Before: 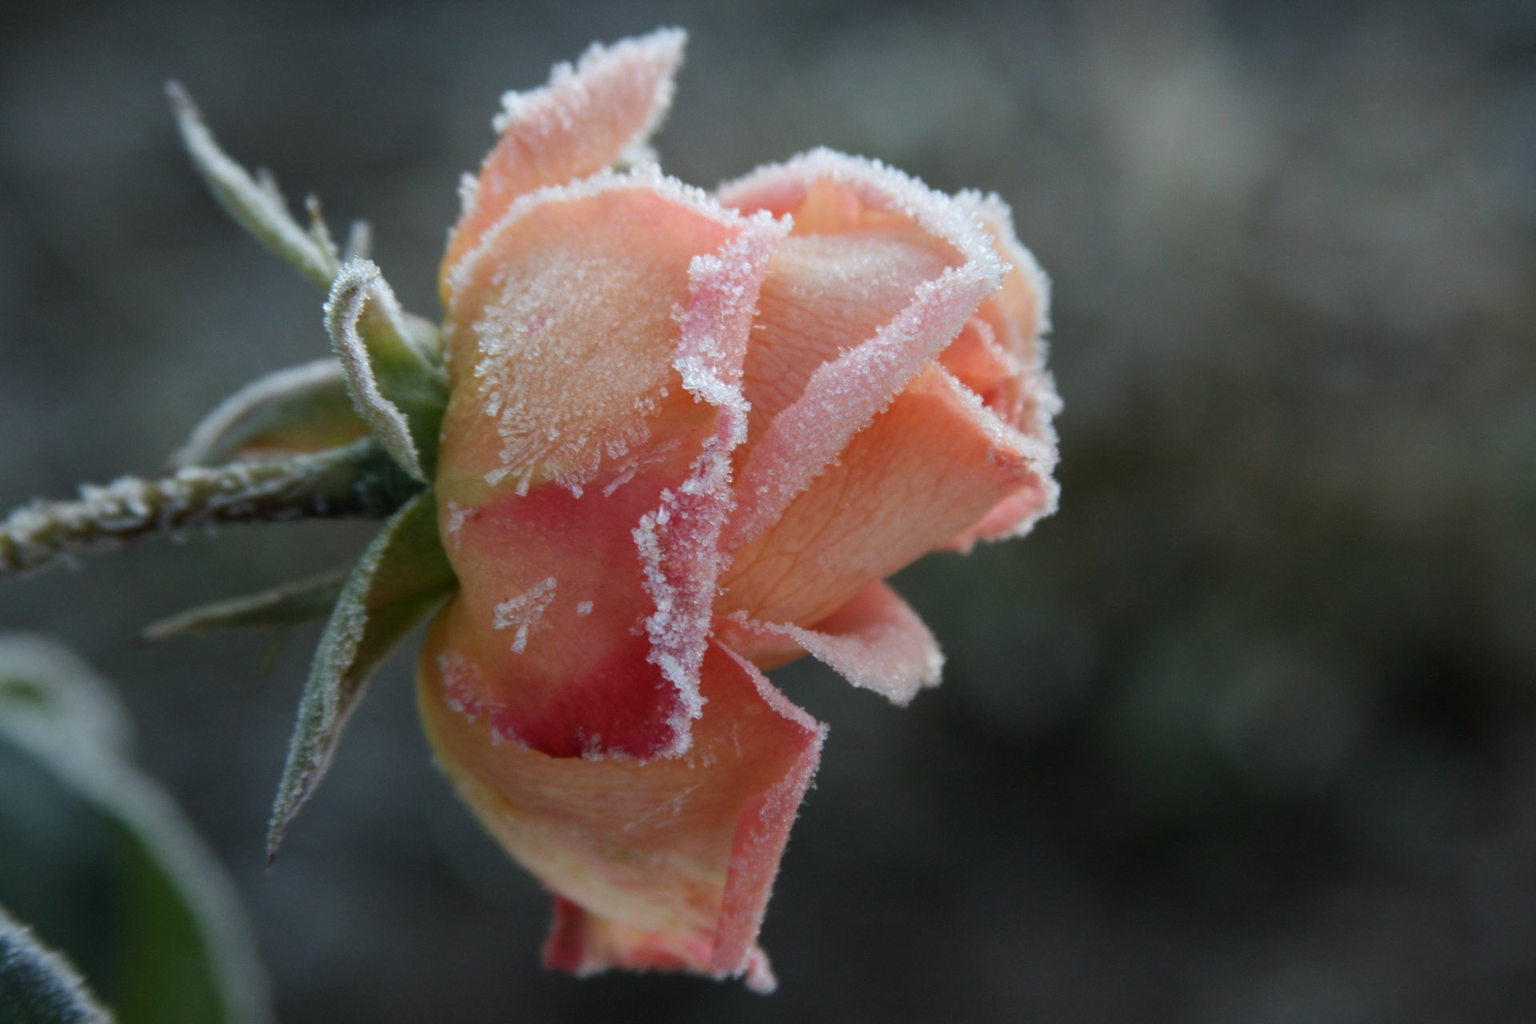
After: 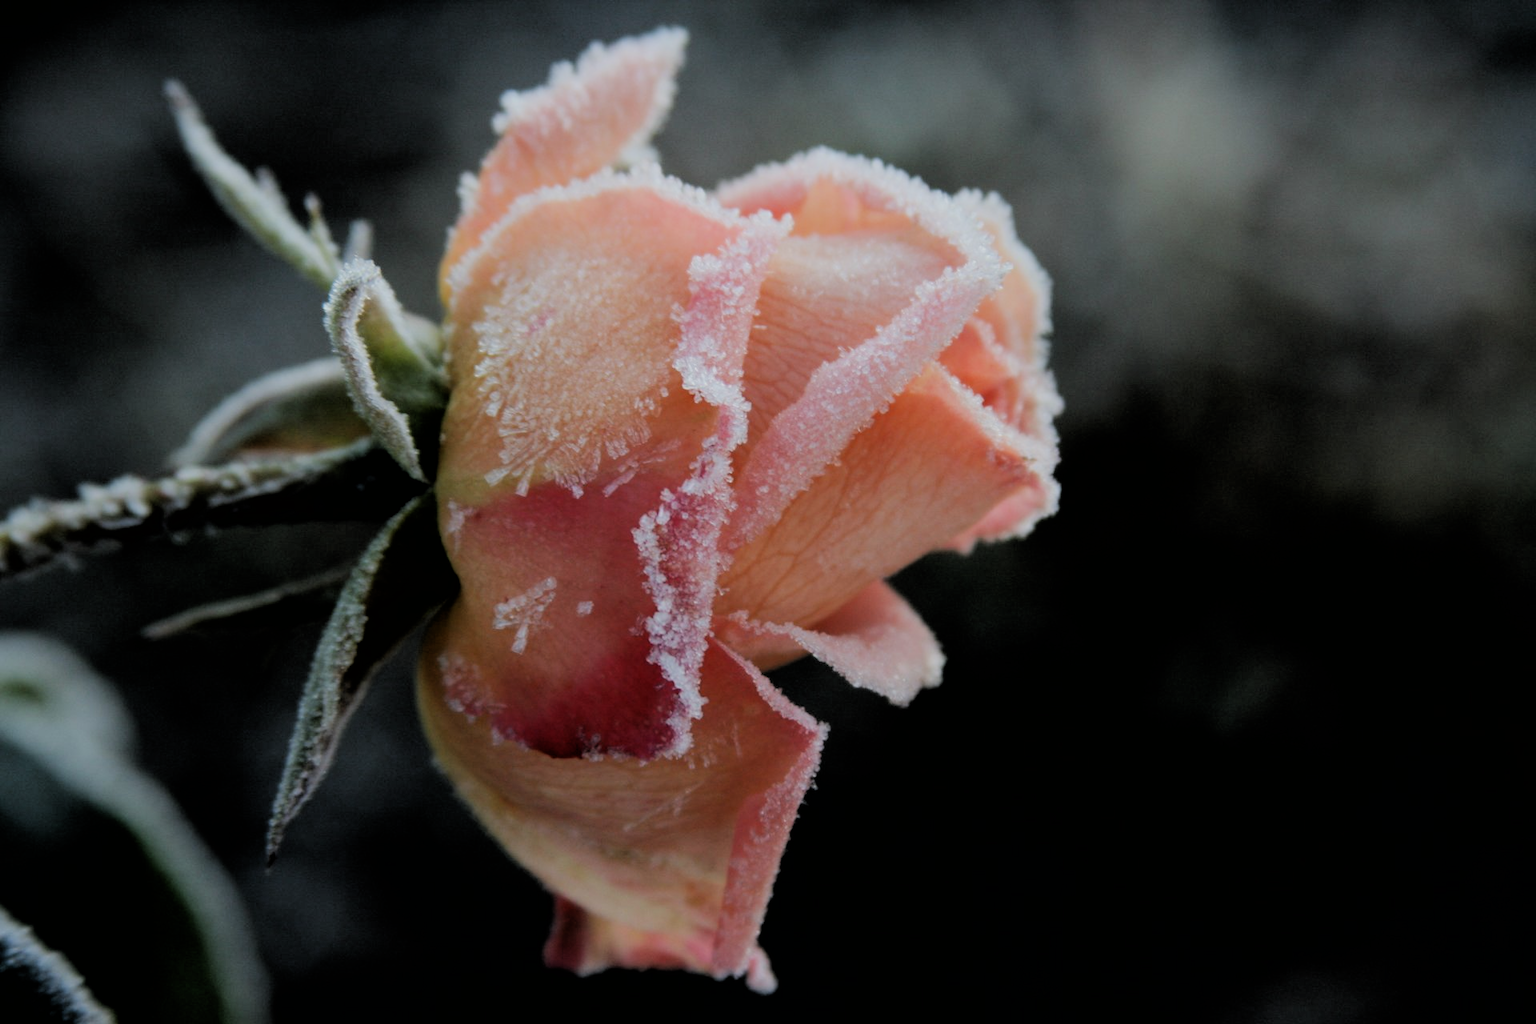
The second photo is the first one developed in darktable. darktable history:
filmic rgb: black relative exposure -2.8 EV, white relative exposure 4.56 EV, threshold 2.99 EV, hardness 1.75, contrast 1.249, enable highlight reconstruction true
